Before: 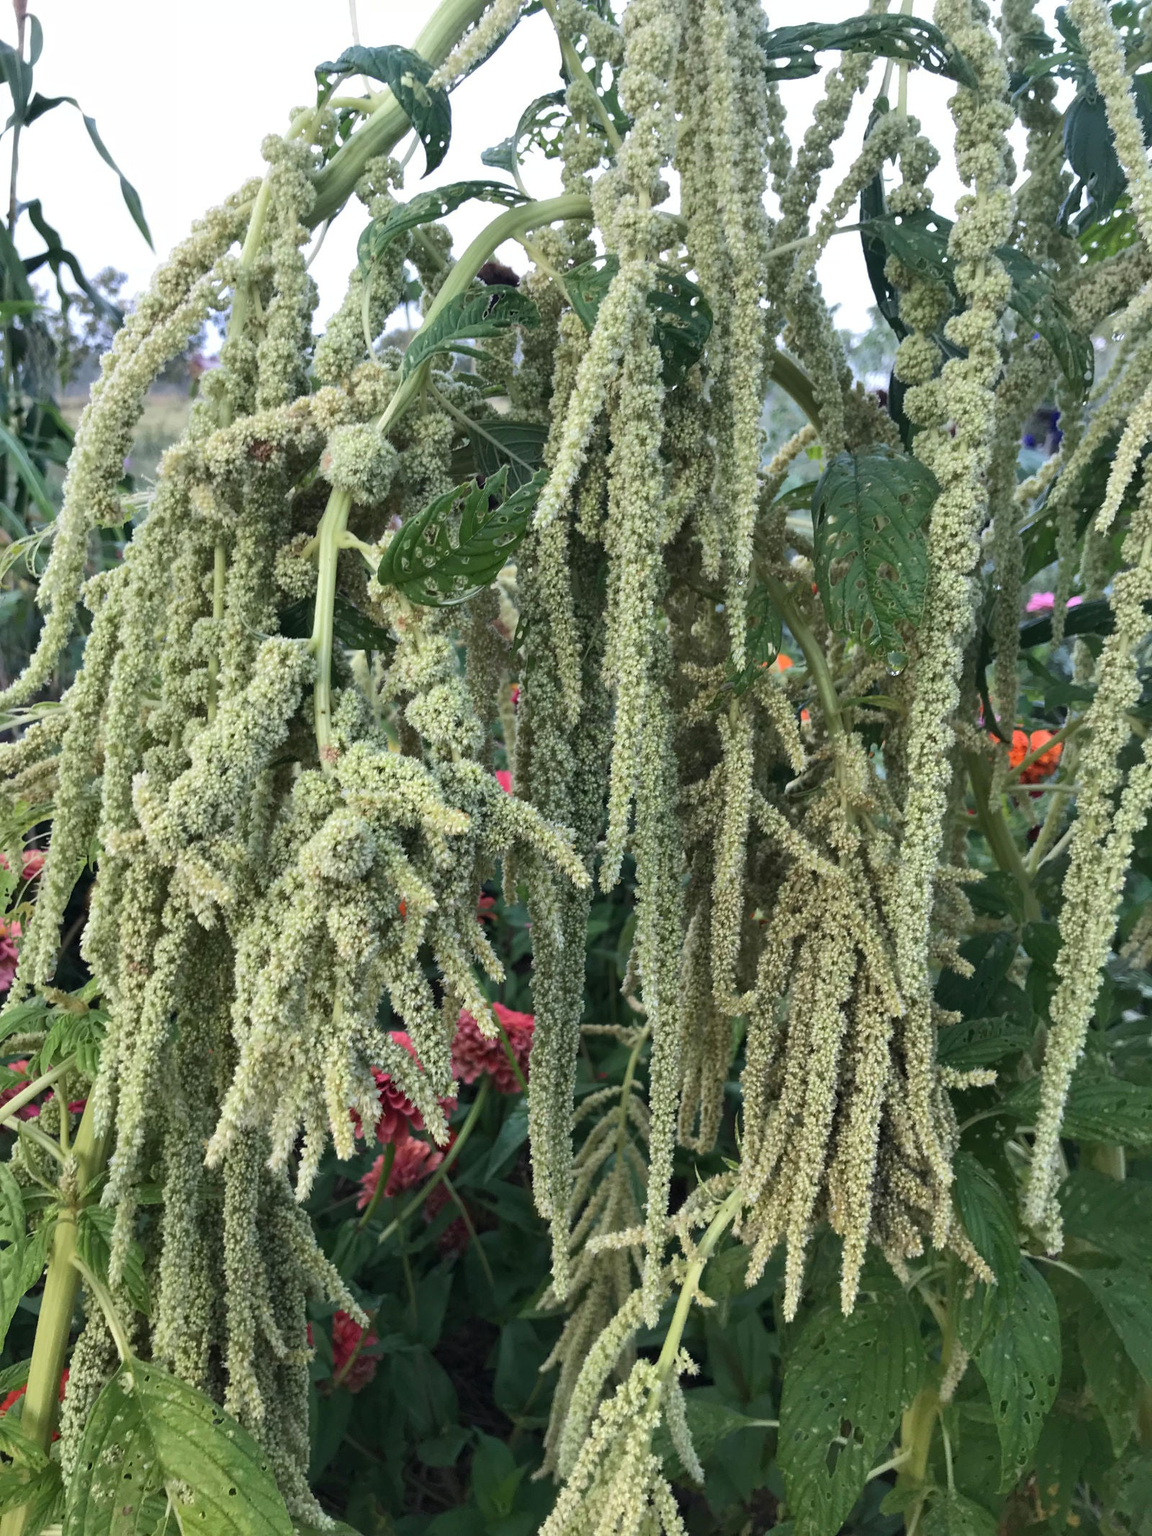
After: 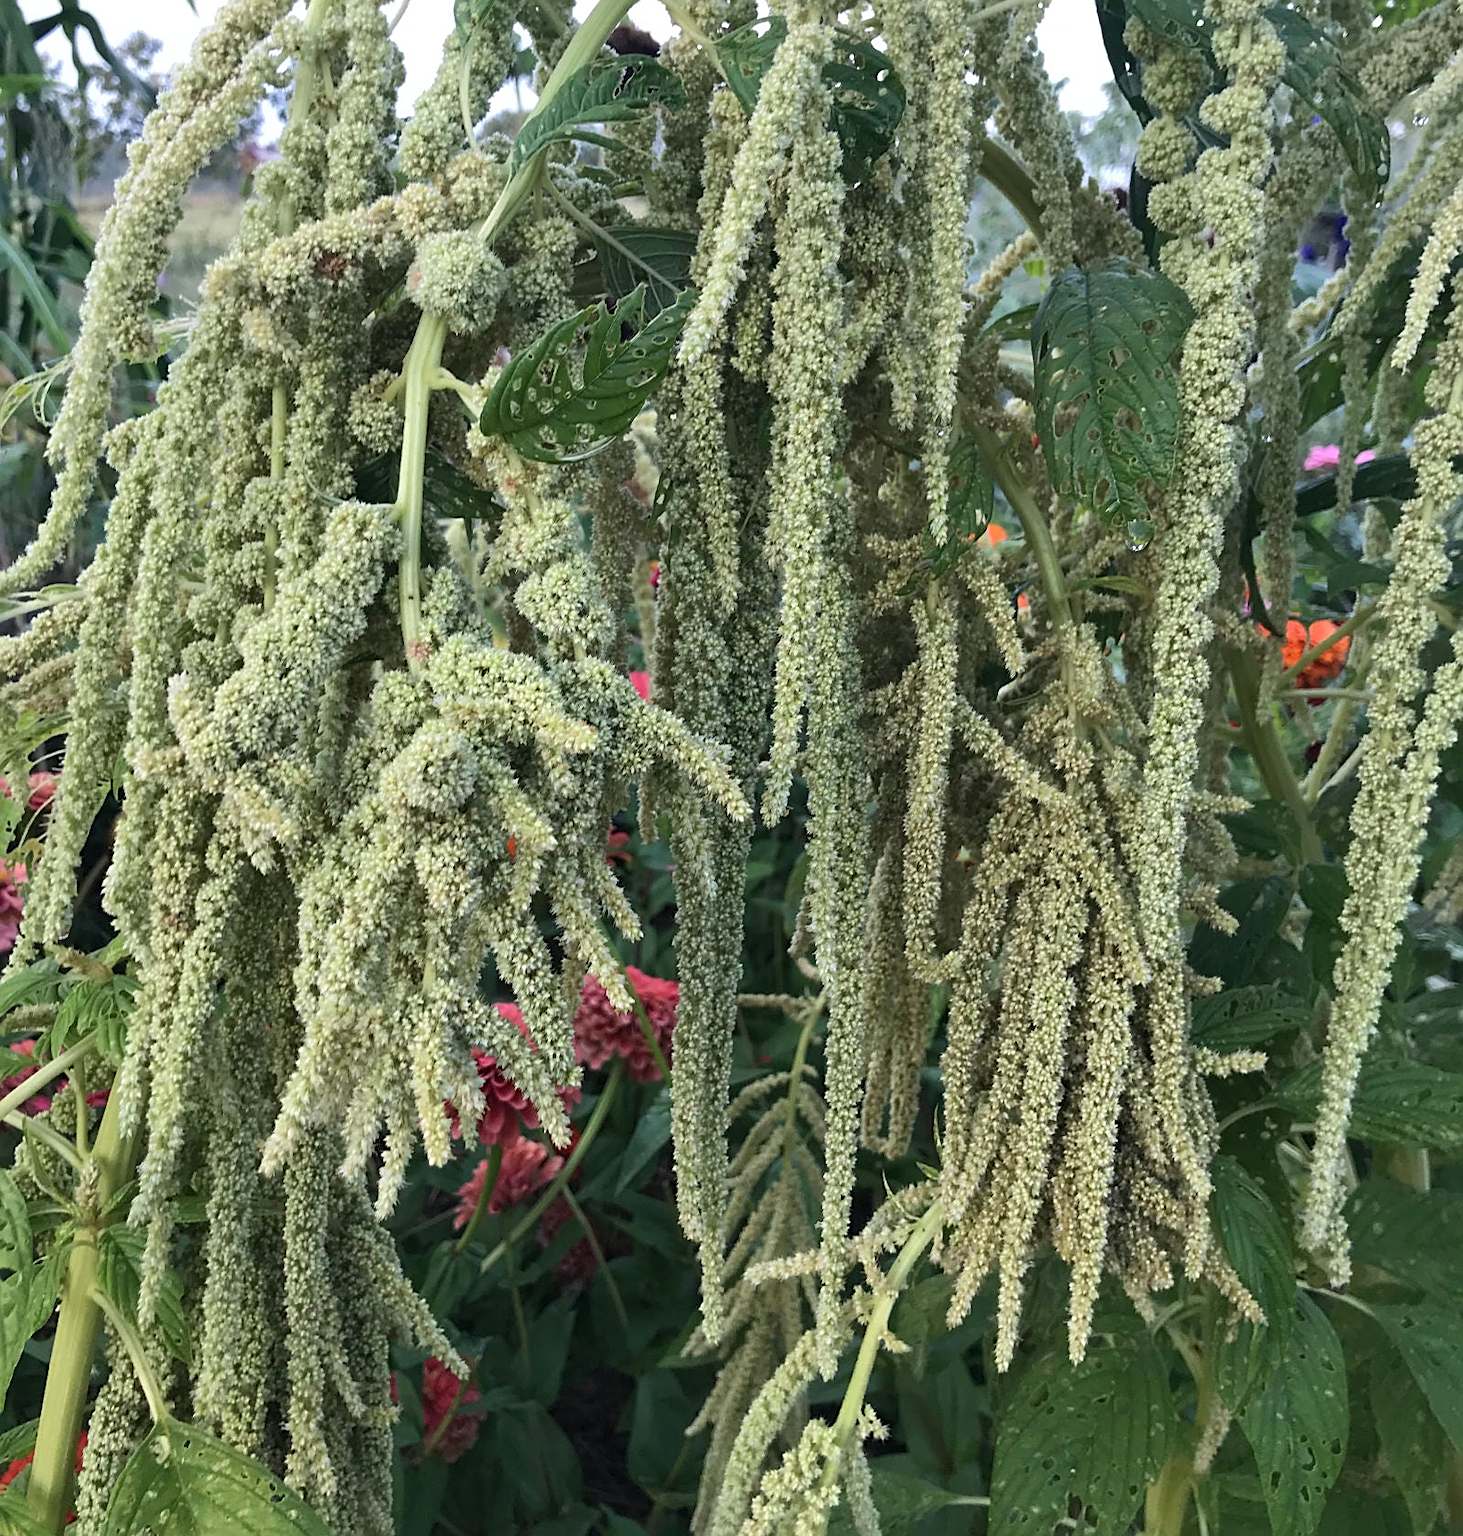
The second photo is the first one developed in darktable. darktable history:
sharpen: on, module defaults
crop and rotate: top 15.774%, bottom 5.506%
